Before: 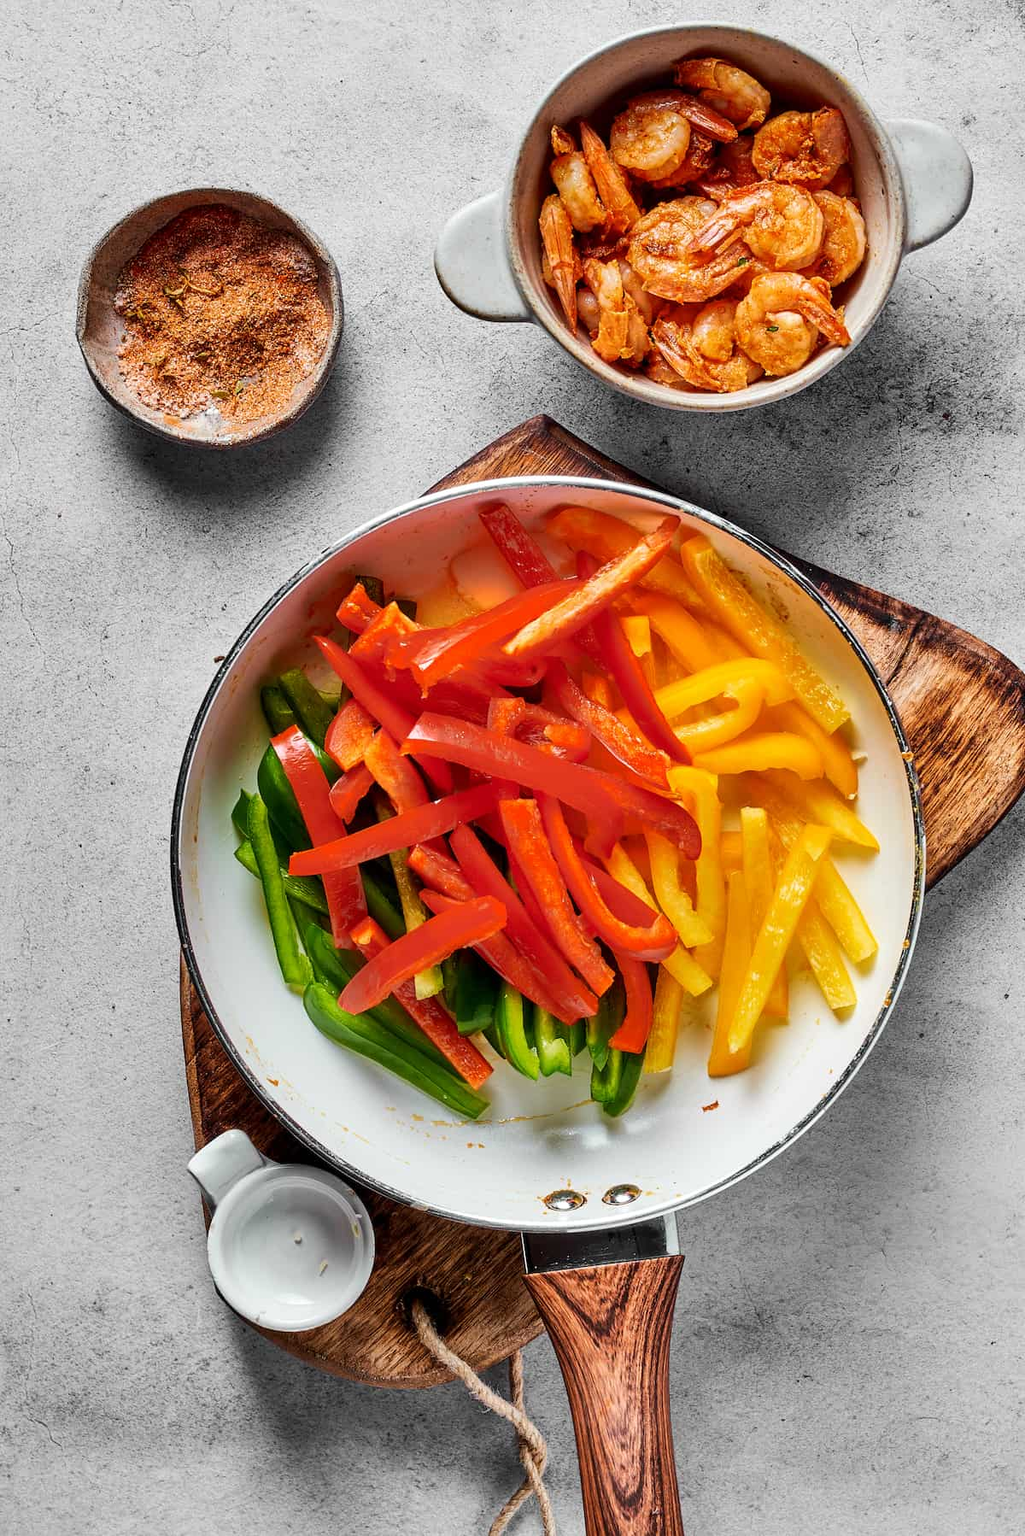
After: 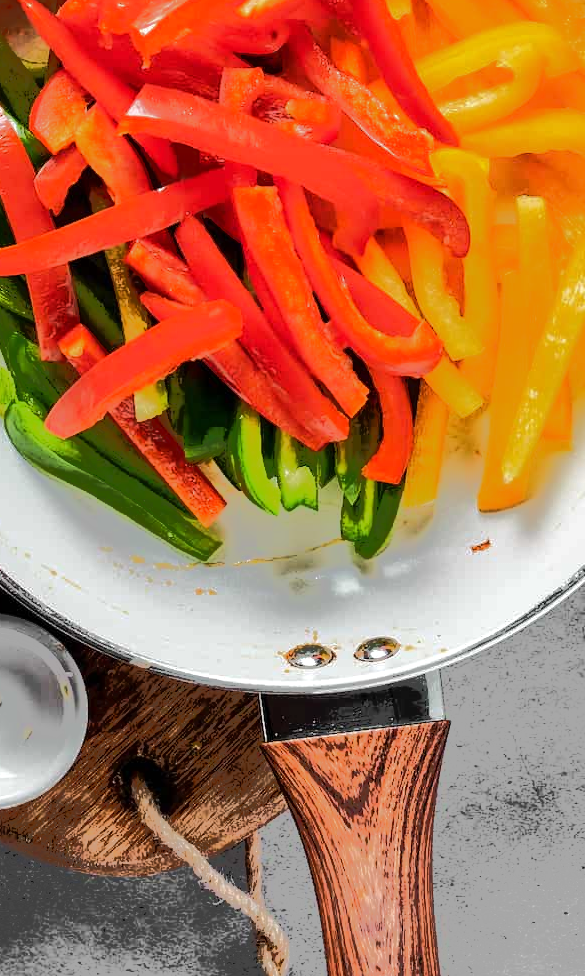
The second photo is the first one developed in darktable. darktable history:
tone equalizer: -7 EV -0.657 EV, -6 EV 0.99 EV, -5 EV -0.451 EV, -4 EV 0.401 EV, -3 EV 0.41 EV, -2 EV 0.154 EV, -1 EV -0.145 EV, +0 EV -0.386 EV, edges refinement/feathering 500, mask exposure compensation -1.57 EV, preserve details no
crop: left 29.296%, top 41.67%, right 21.291%, bottom 3.474%
